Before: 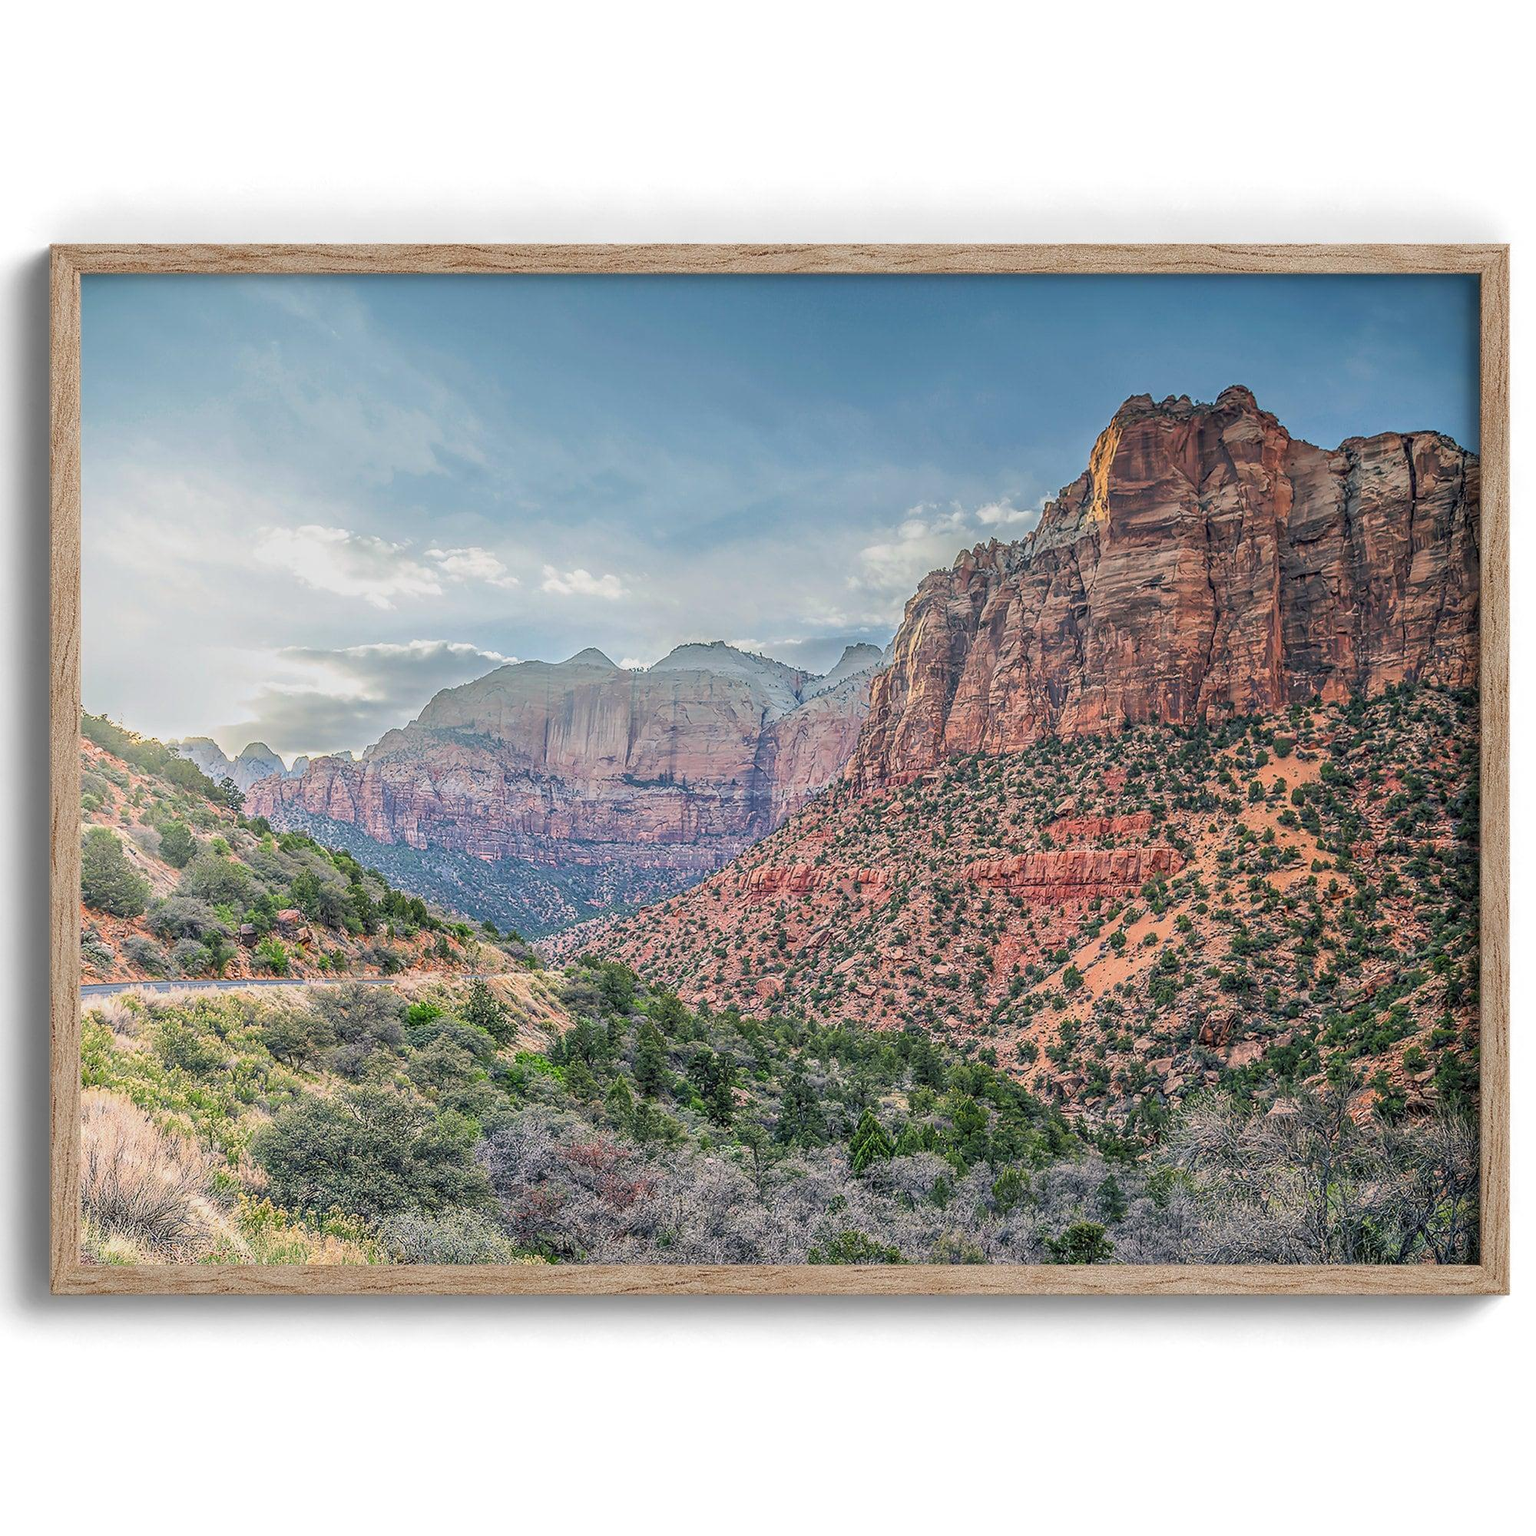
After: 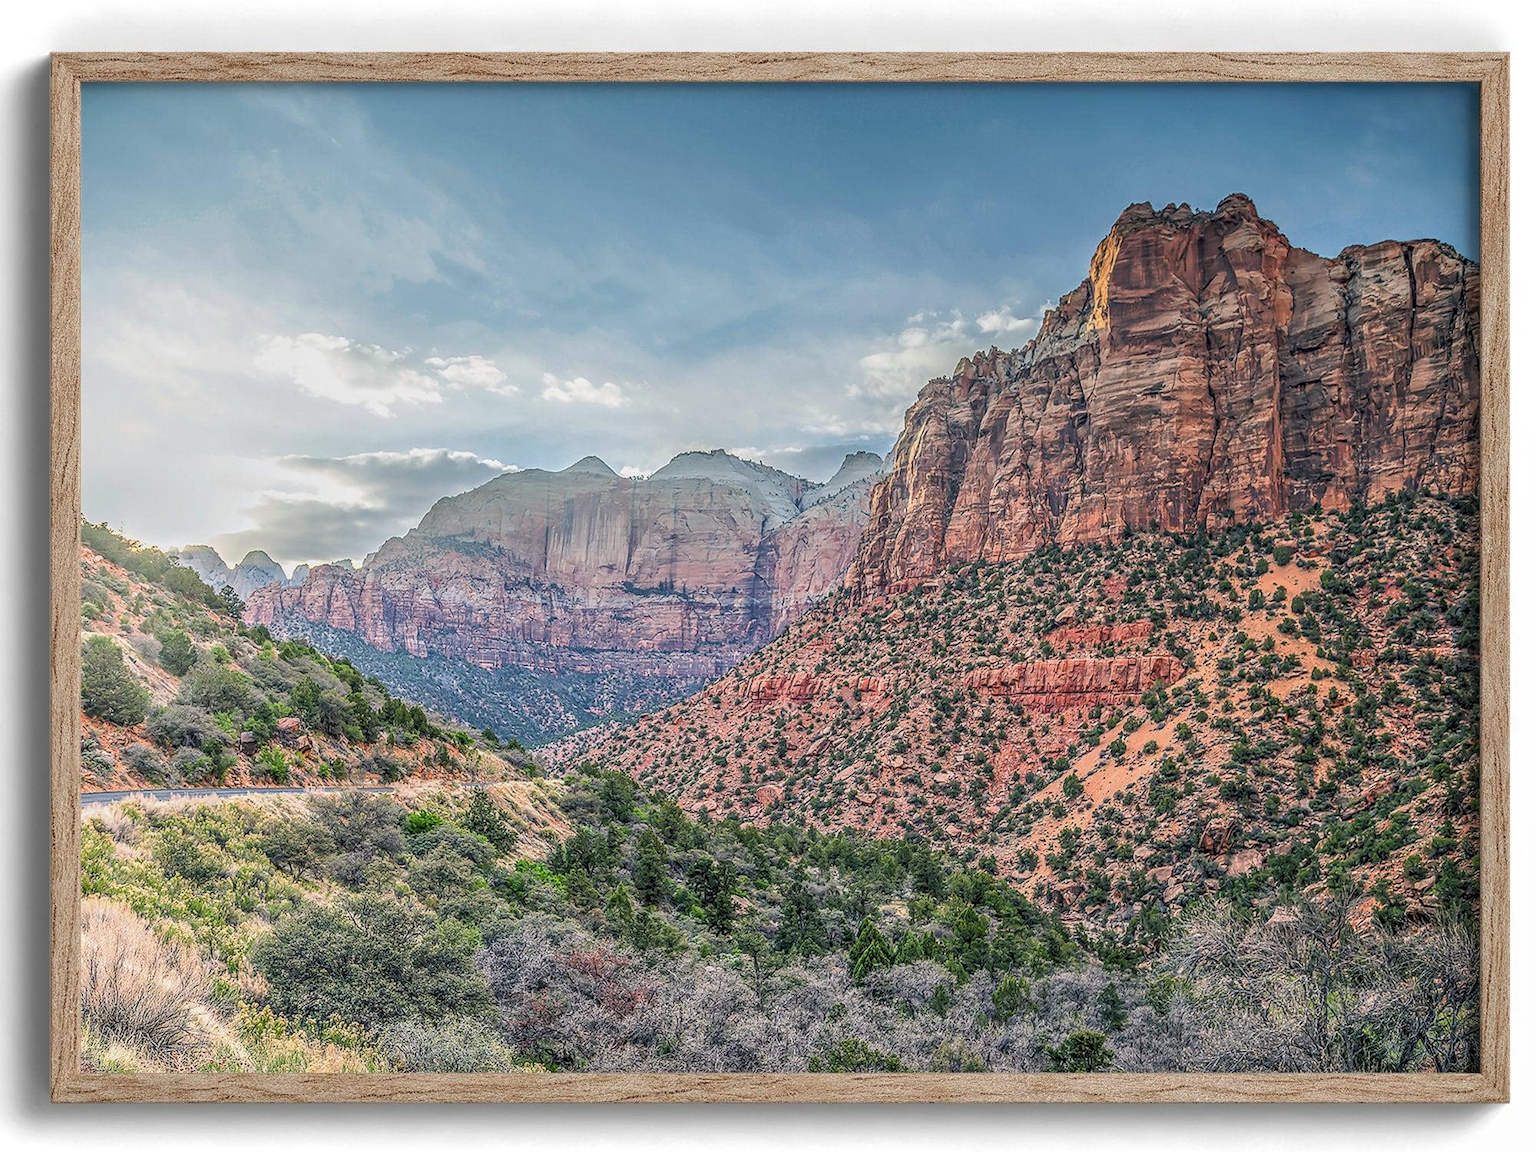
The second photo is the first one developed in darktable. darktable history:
local contrast: on, module defaults
tone equalizer: on, module defaults
crop and rotate: top 12.5%, bottom 12.5%
